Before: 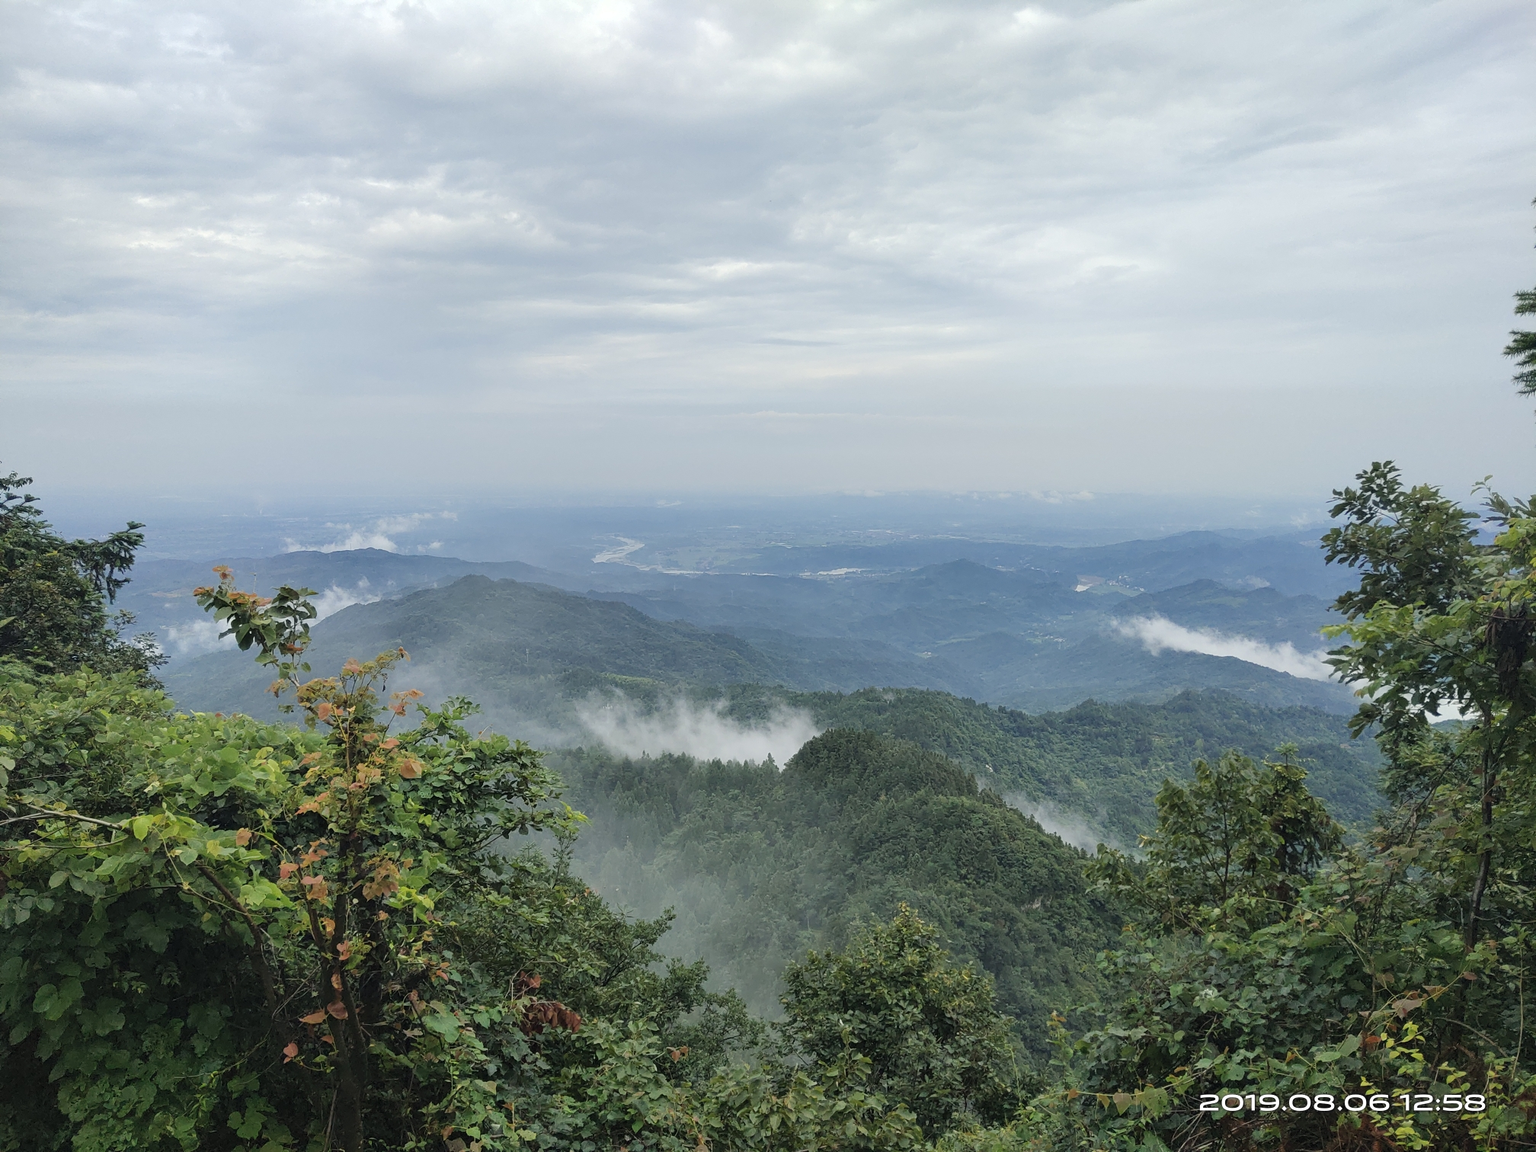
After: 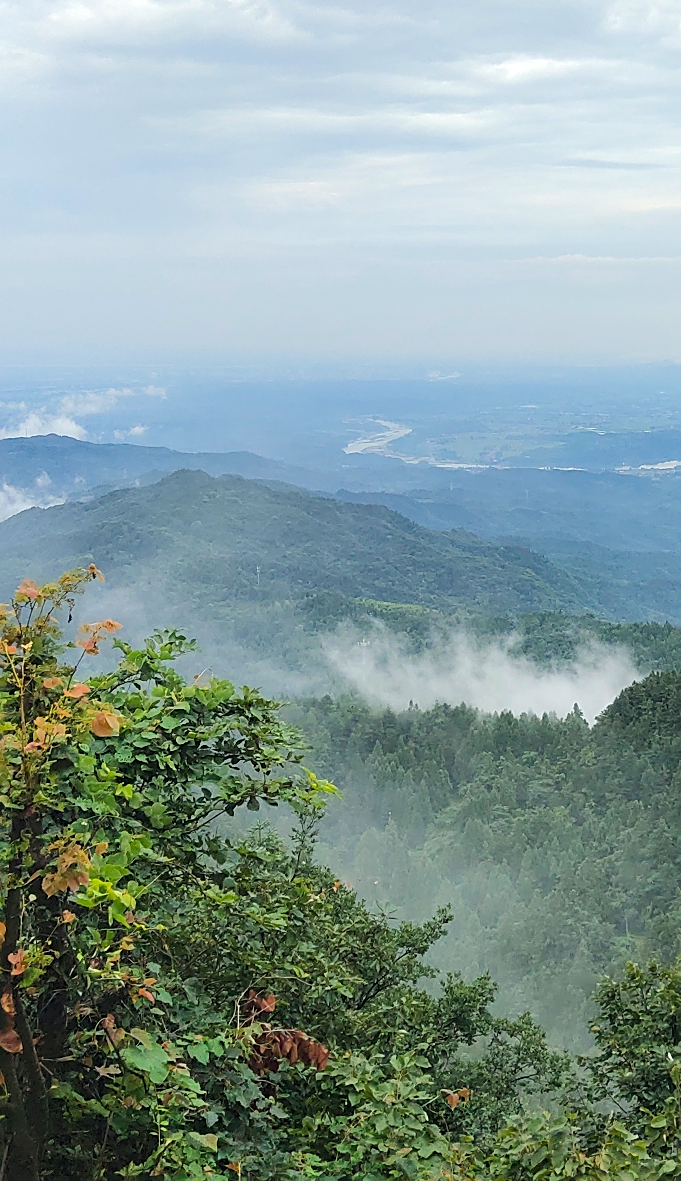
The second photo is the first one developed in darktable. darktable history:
sharpen: on, module defaults
color balance rgb: highlights gain › luminance 17.999%, perceptual saturation grading › global saturation 0.329%, perceptual brilliance grading › mid-tones 10.685%, perceptual brilliance grading › shadows 14.291%, global vibrance 20%
crop and rotate: left 21.548%, top 18.883%, right 44.665%, bottom 2.97%
